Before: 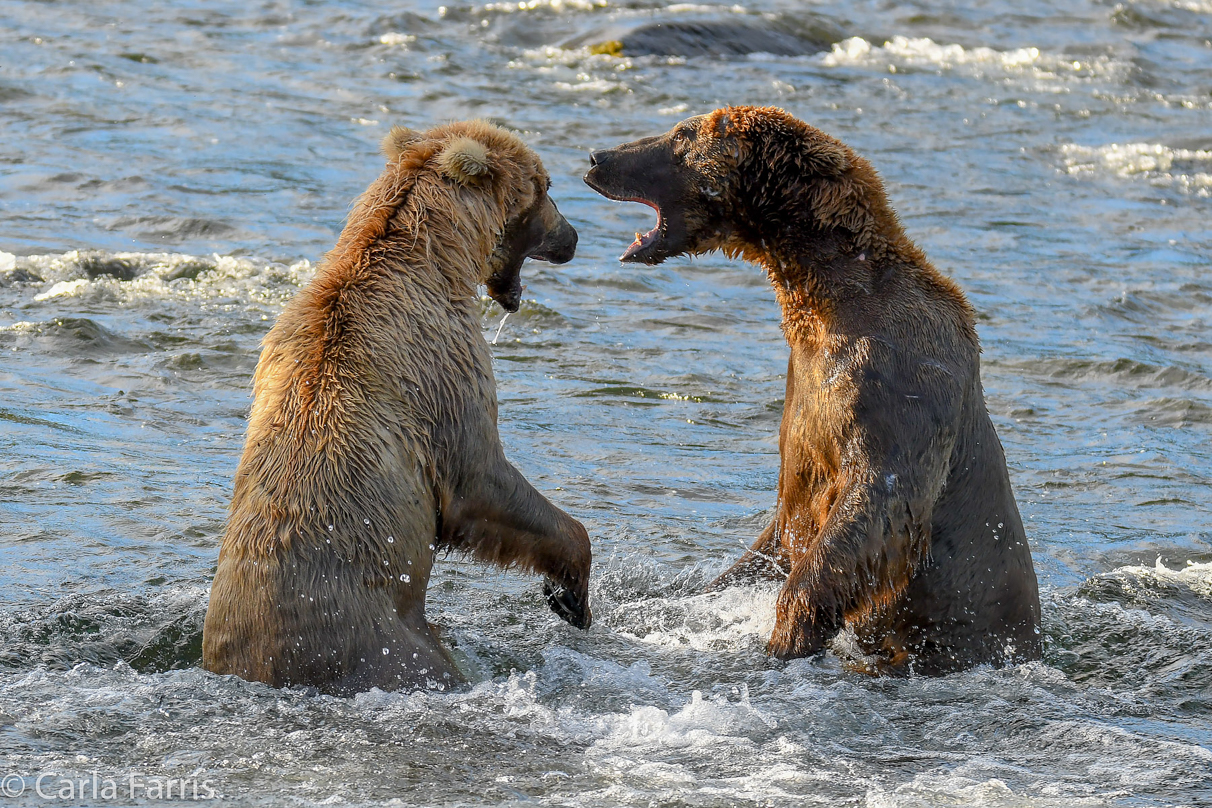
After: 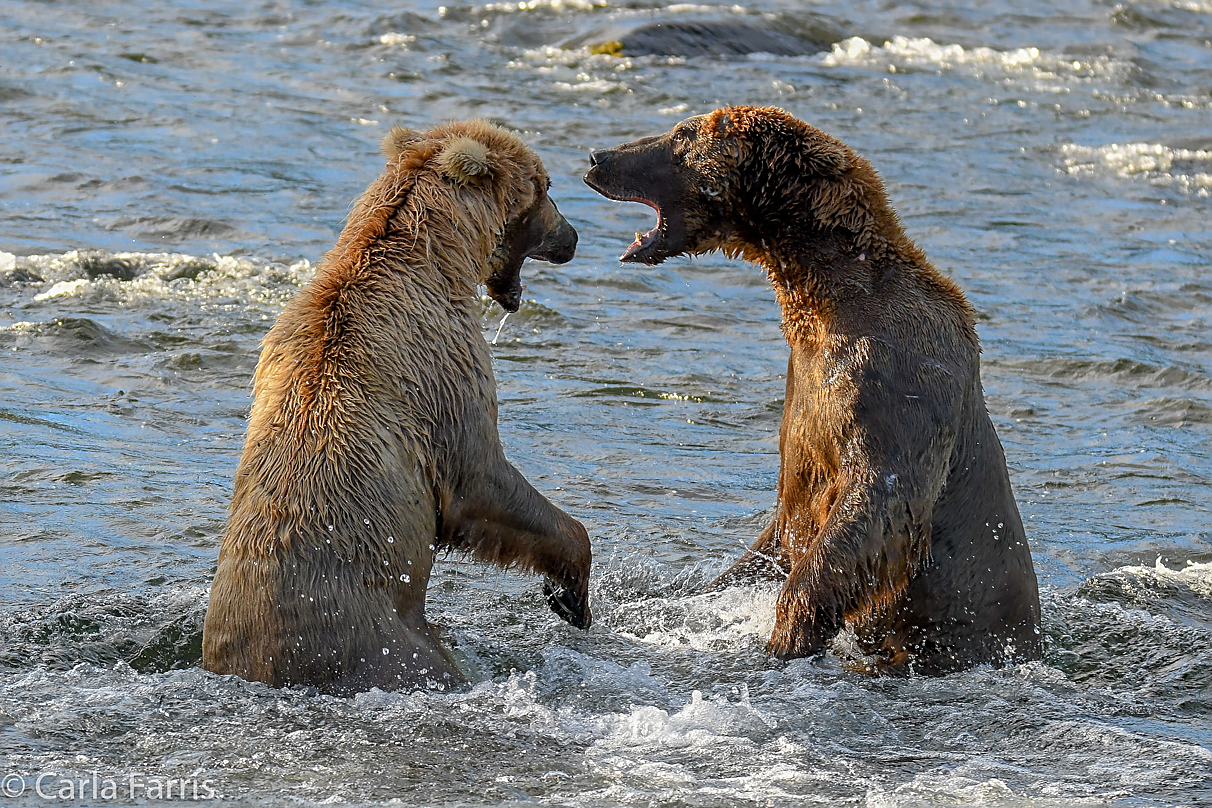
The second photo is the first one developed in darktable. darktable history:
sharpen: on, module defaults
base curve: curves: ch0 [(0, 0) (0.74, 0.67) (1, 1)], preserve colors none
